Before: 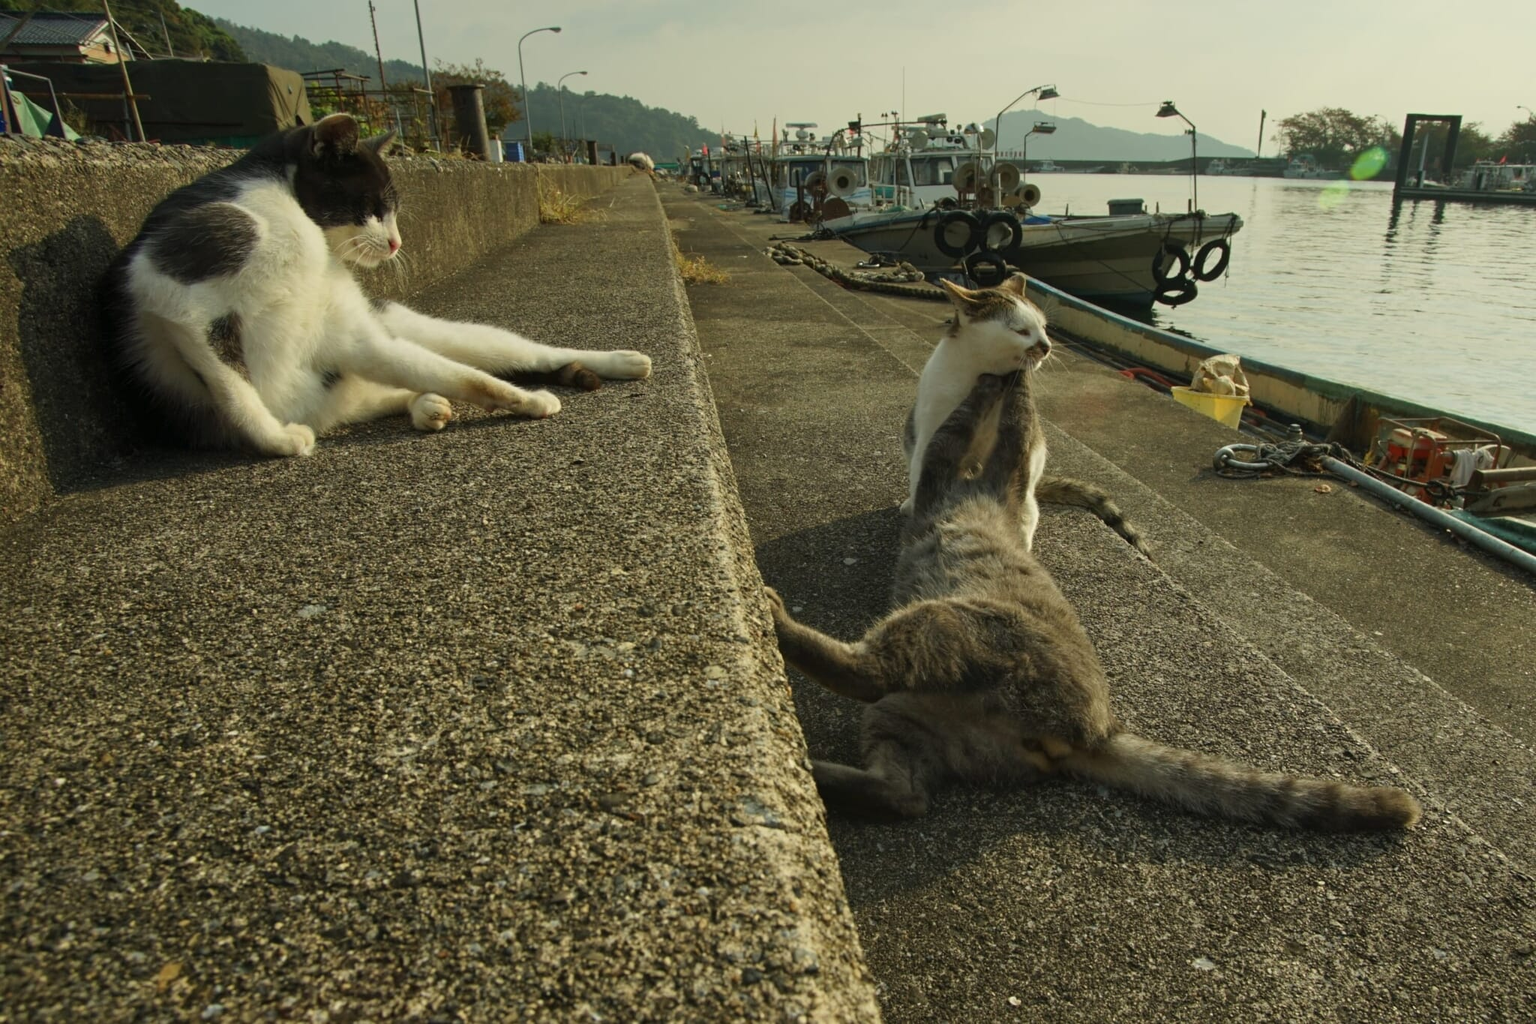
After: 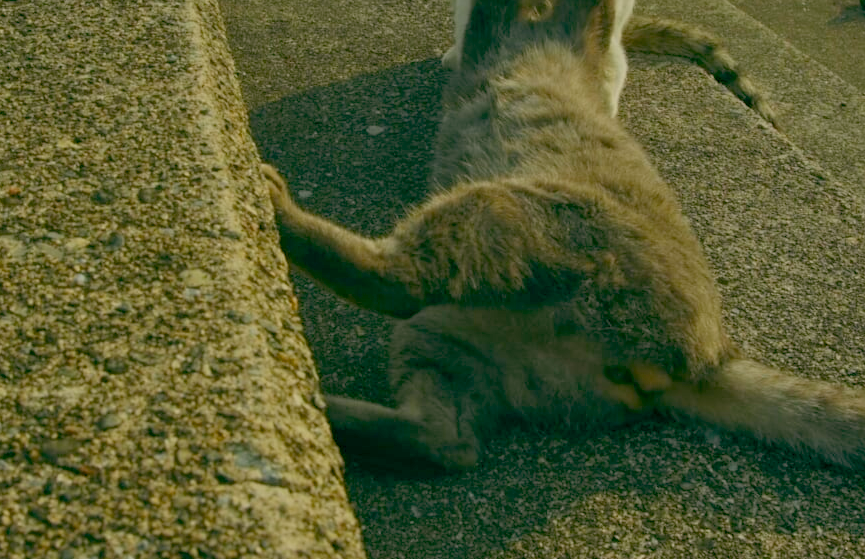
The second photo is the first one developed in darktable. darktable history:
color balance rgb: global offset › luminance -0.343%, global offset › chroma 0.108%, global offset › hue 164.62°, perceptual saturation grading › global saturation 30.793%, contrast -29.489%
crop: left 37.033%, top 45.302%, right 20.682%, bottom 13.682%
